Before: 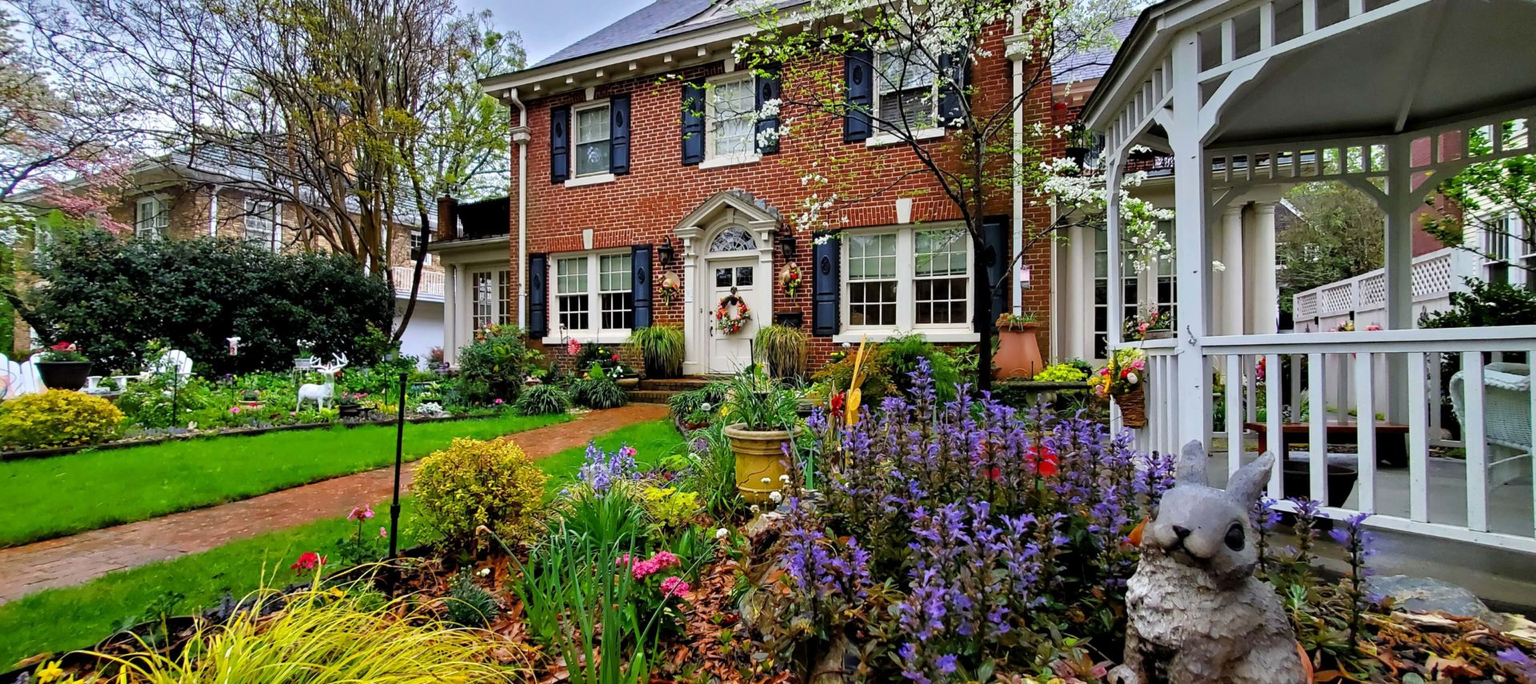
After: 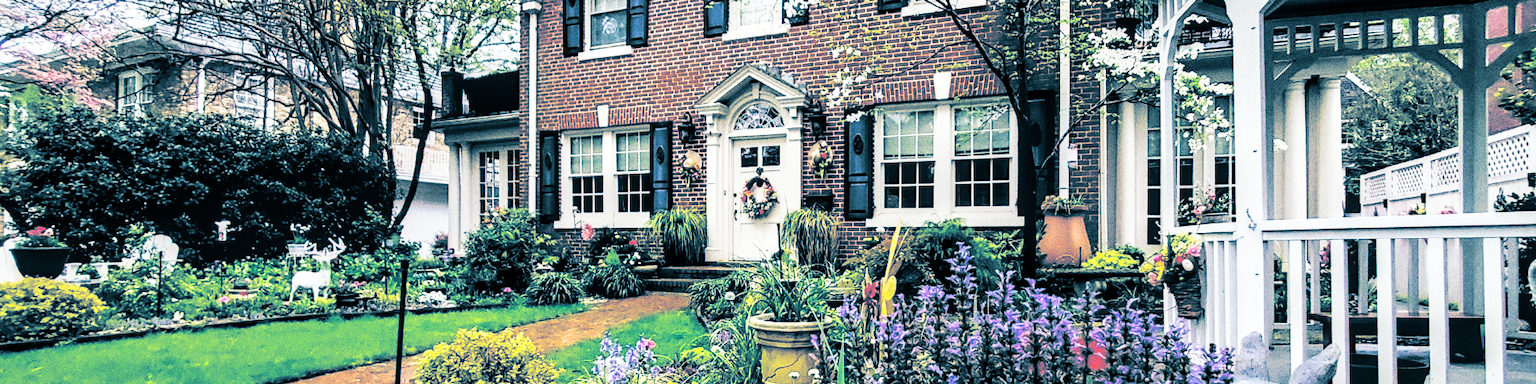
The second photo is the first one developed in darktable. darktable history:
local contrast: detail 130%
crop: left 1.744%, top 19.225%, right 5.069%, bottom 28.357%
grain: coarseness 0.09 ISO, strength 40%
split-toning: shadows › hue 212.4°, balance -70
base curve: curves: ch0 [(0, 0) (0.007, 0.004) (0.027, 0.03) (0.046, 0.07) (0.207, 0.54) (0.442, 0.872) (0.673, 0.972) (1, 1)], preserve colors none
